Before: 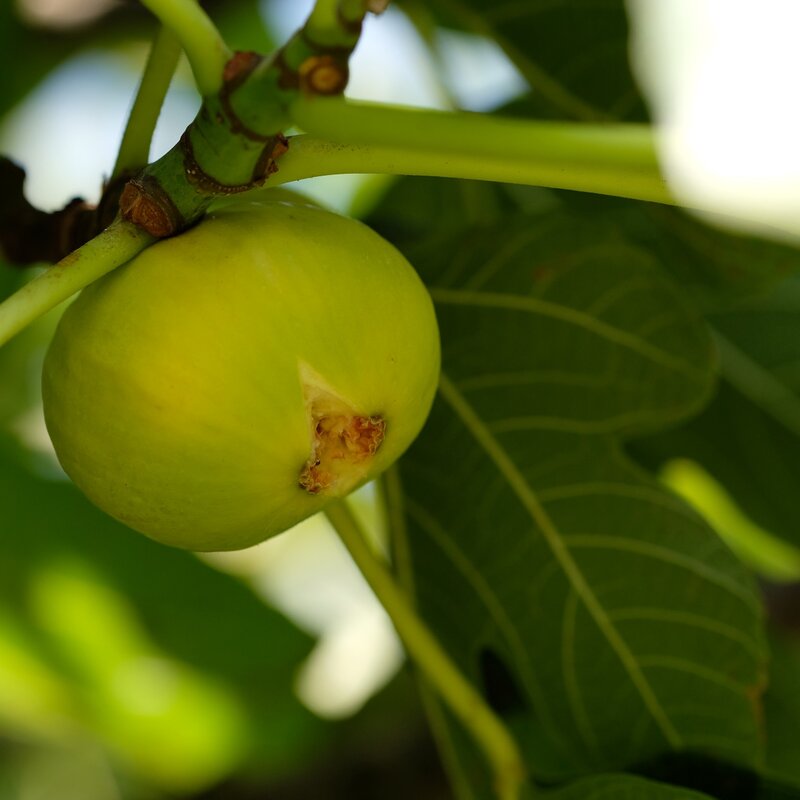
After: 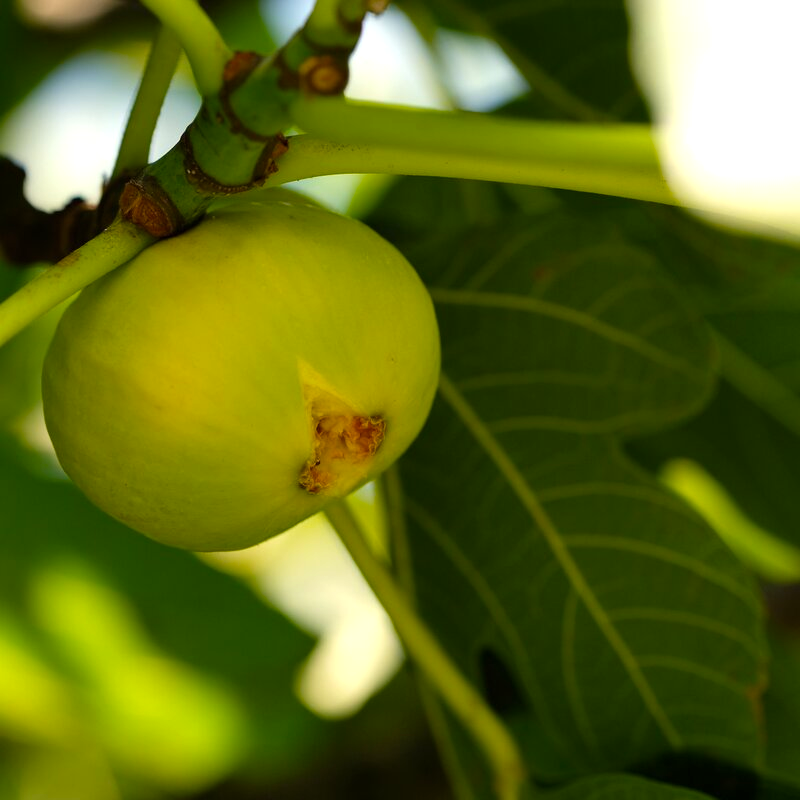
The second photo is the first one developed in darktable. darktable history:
color balance rgb: highlights gain › chroma 3.009%, highlights gain › hue 78.46°, perceptual saturation grading › global saturation 19.282%, perceptual brilliance grading › highlights 8.498%, perceptual brilliance grading › mid-tones 2.931%, perceptual brilliance grading › shadows 1.235%
